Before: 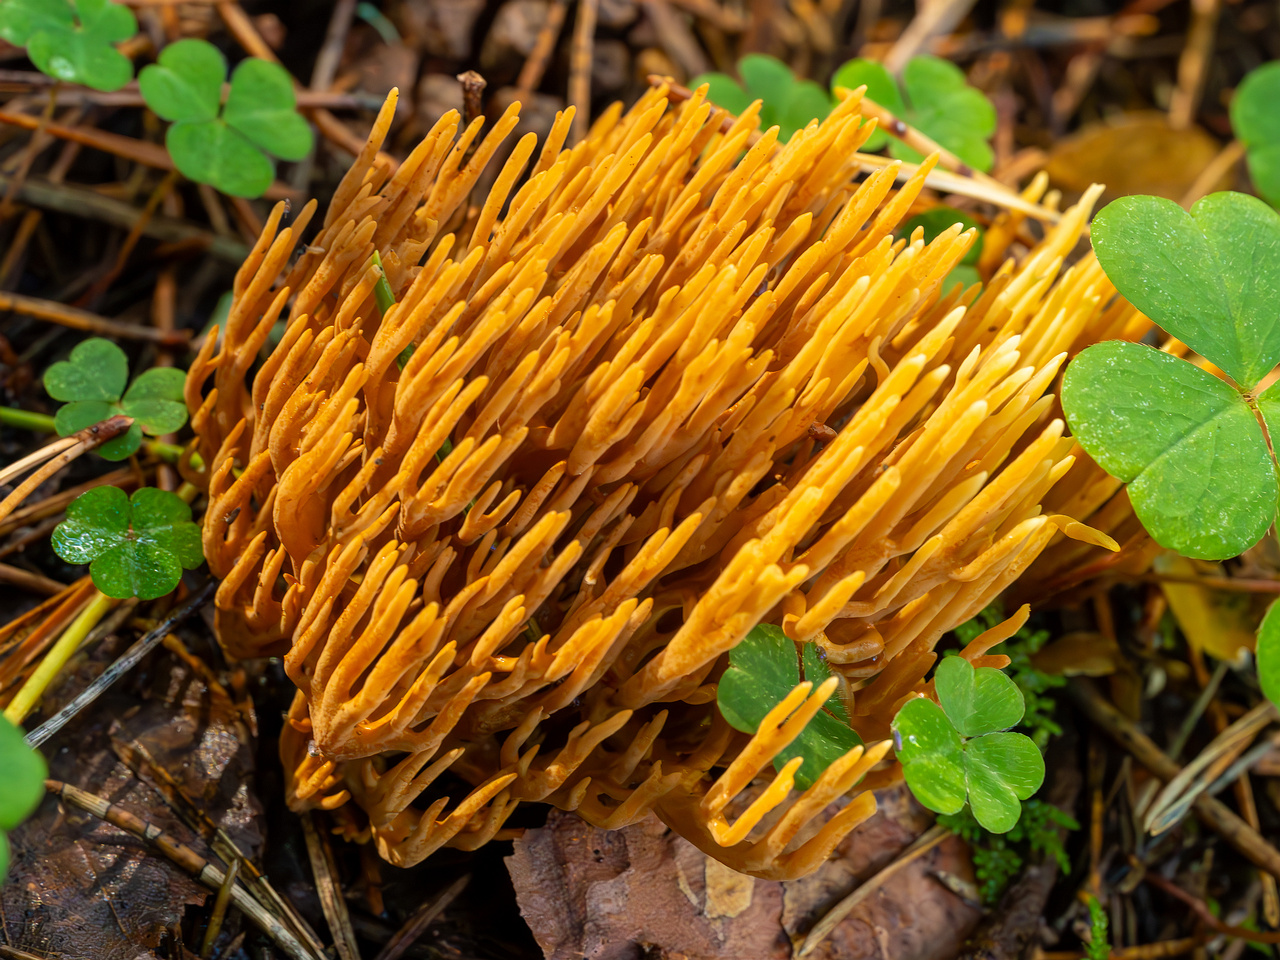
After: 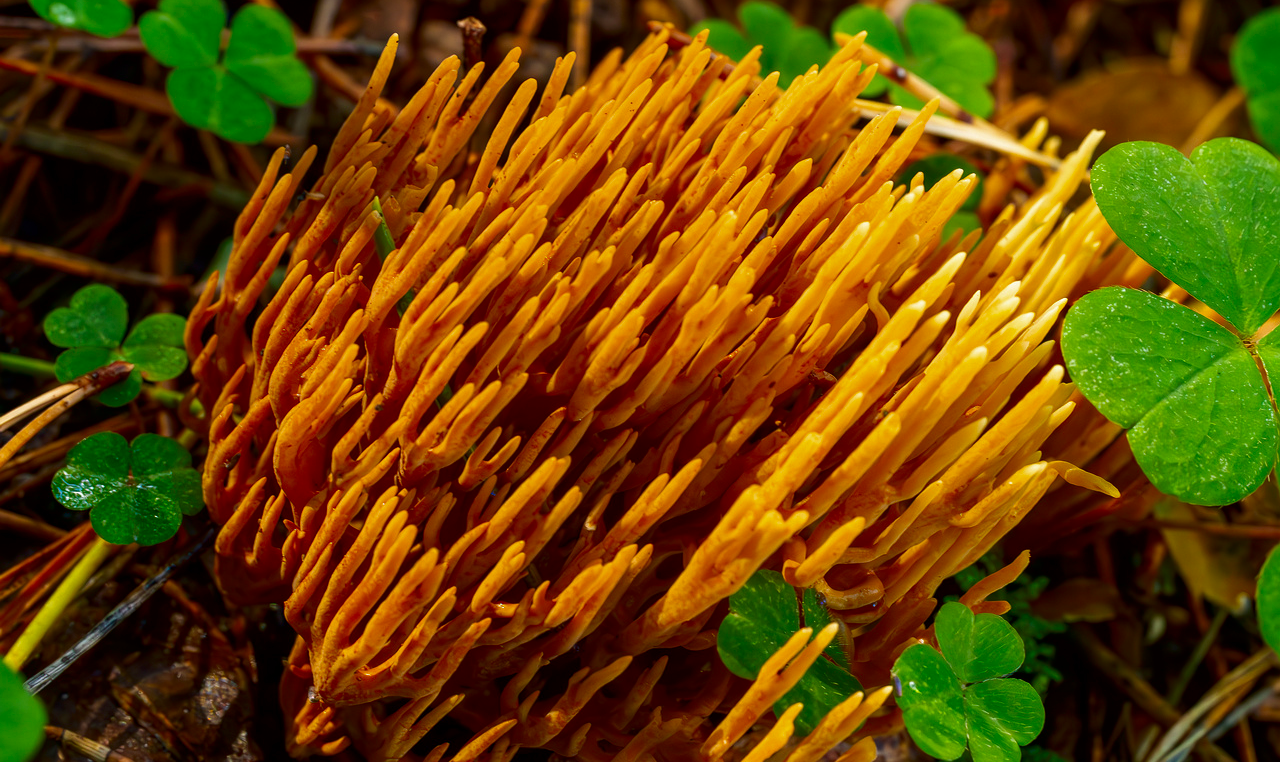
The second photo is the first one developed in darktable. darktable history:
contrast brightness saturation: brightness -0.25, saturation 0.2
crop and rotate: top 5.667%, bottom 14.937%
